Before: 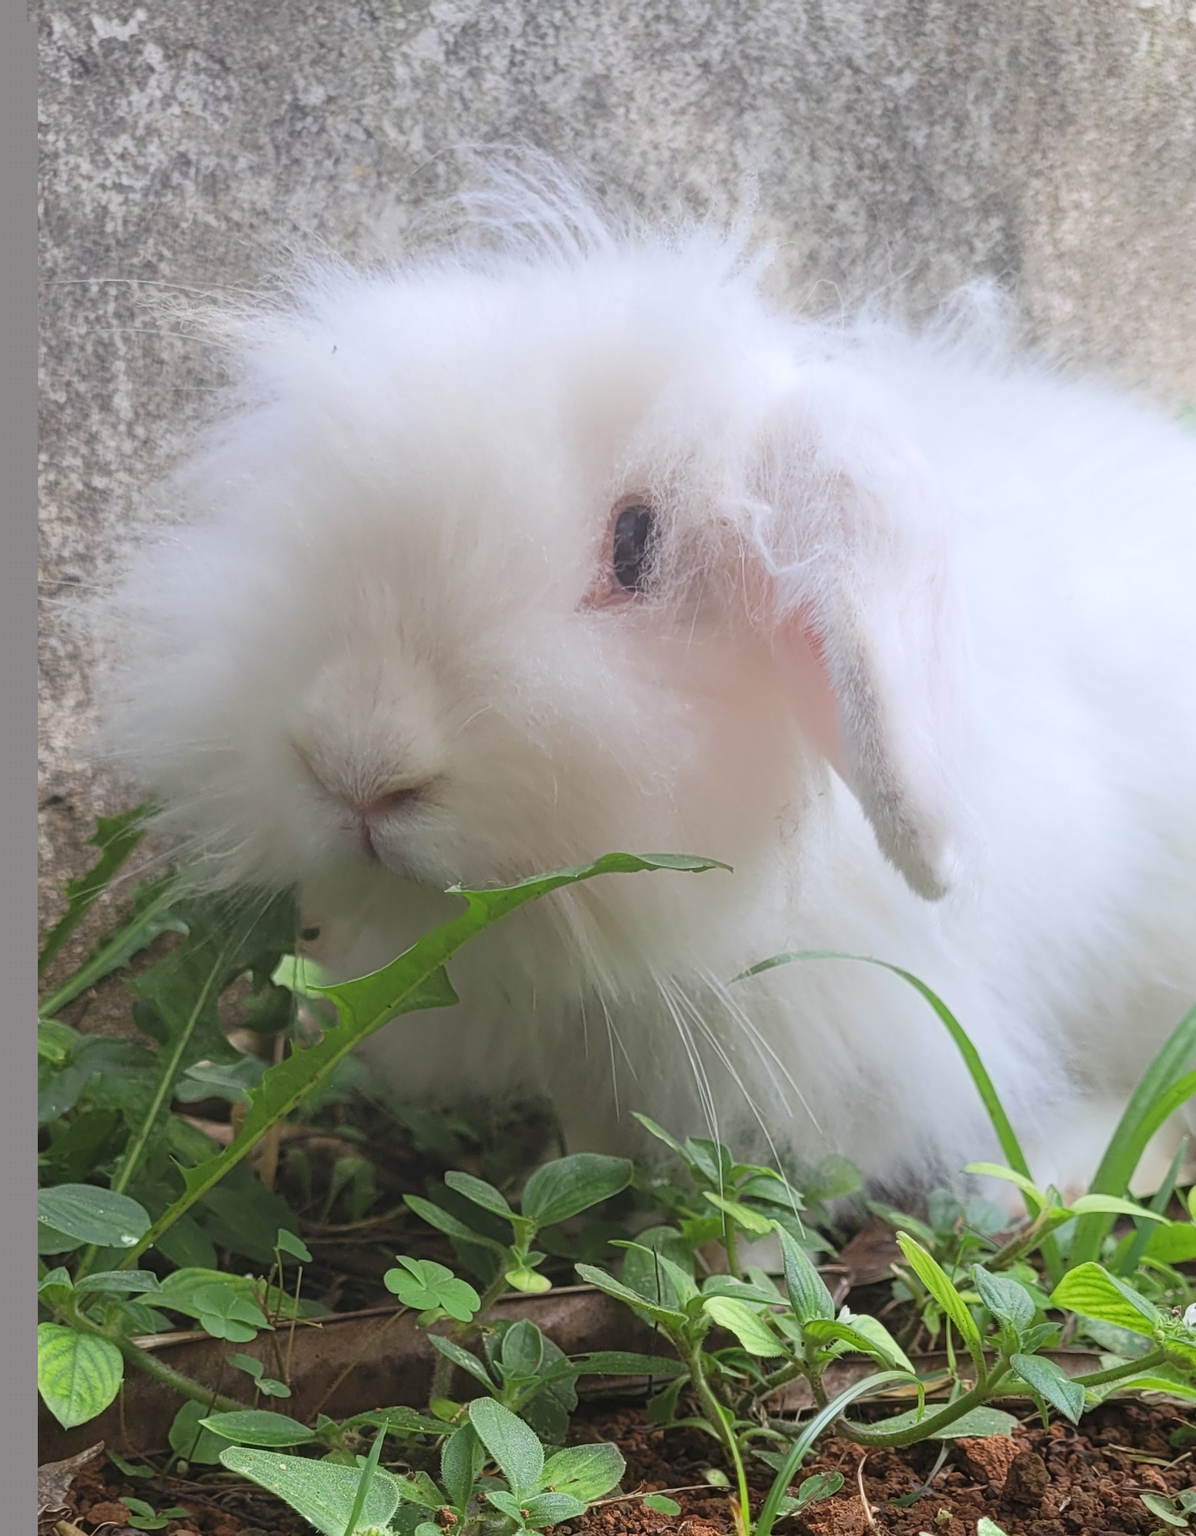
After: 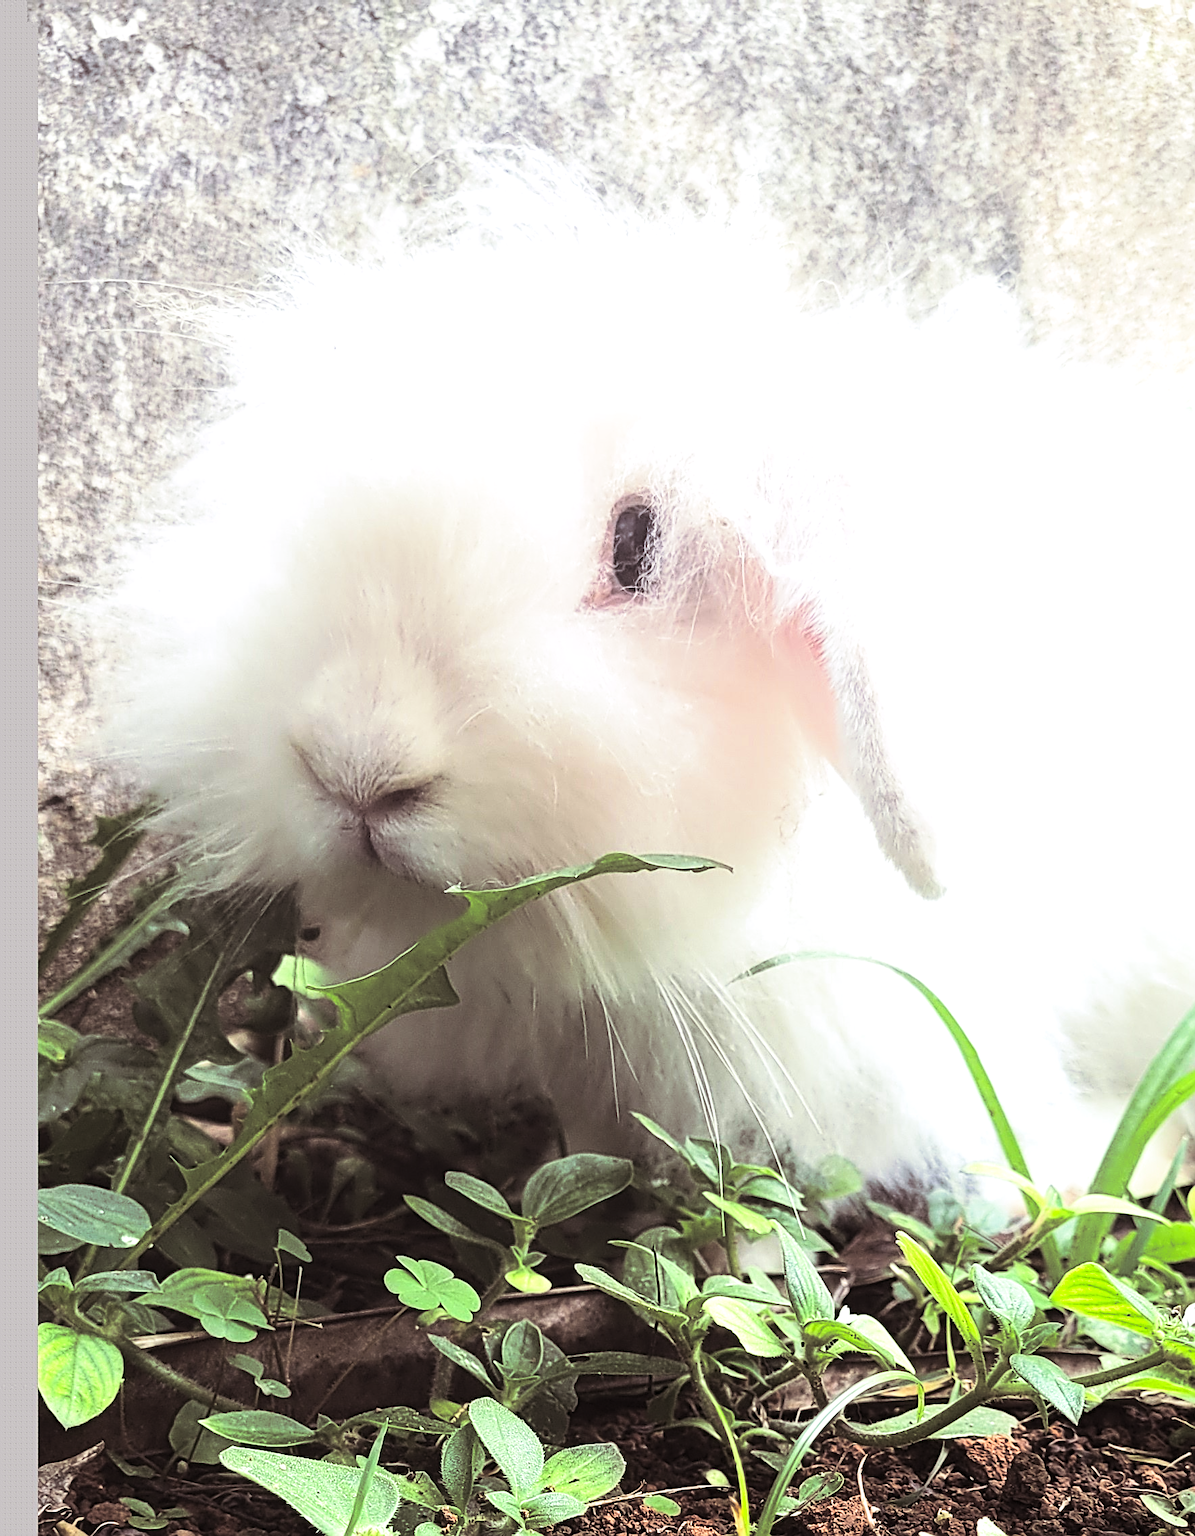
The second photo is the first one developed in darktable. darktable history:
sharpen: on, module defaults
white balance: red 1, blue 1
split-toning: shadows › saturation 0.2
contrast brightness saturation: contrast 0.2, brightness 0.15, saturation 0.14
tone equalizer: -8 EV -1.08 EV, -7 EV -1.01 EV, -6 EV -0.867 EV, -5 EV -0.578 EV, -3 EV 0.578 EV, -2 EV 0.867 EV, -1 EV 1.01 EV, +0 EV 1.08 EV, edges refinement/feathering 500, mask exposure compensation -1.57 EV, preserve details no
color zones: curves: ch0 [(0.068, 0.464) (0.25, 0.5) (0.48, 0.508) (0.75, 0.536) (0.886, 0.476) (0.967, 0.456)]; ch1 [(0.066, 0.456) (0.25, 0.5) (0.616, 0.508) (0.746, 0.56) (0.934, 0.444)]
